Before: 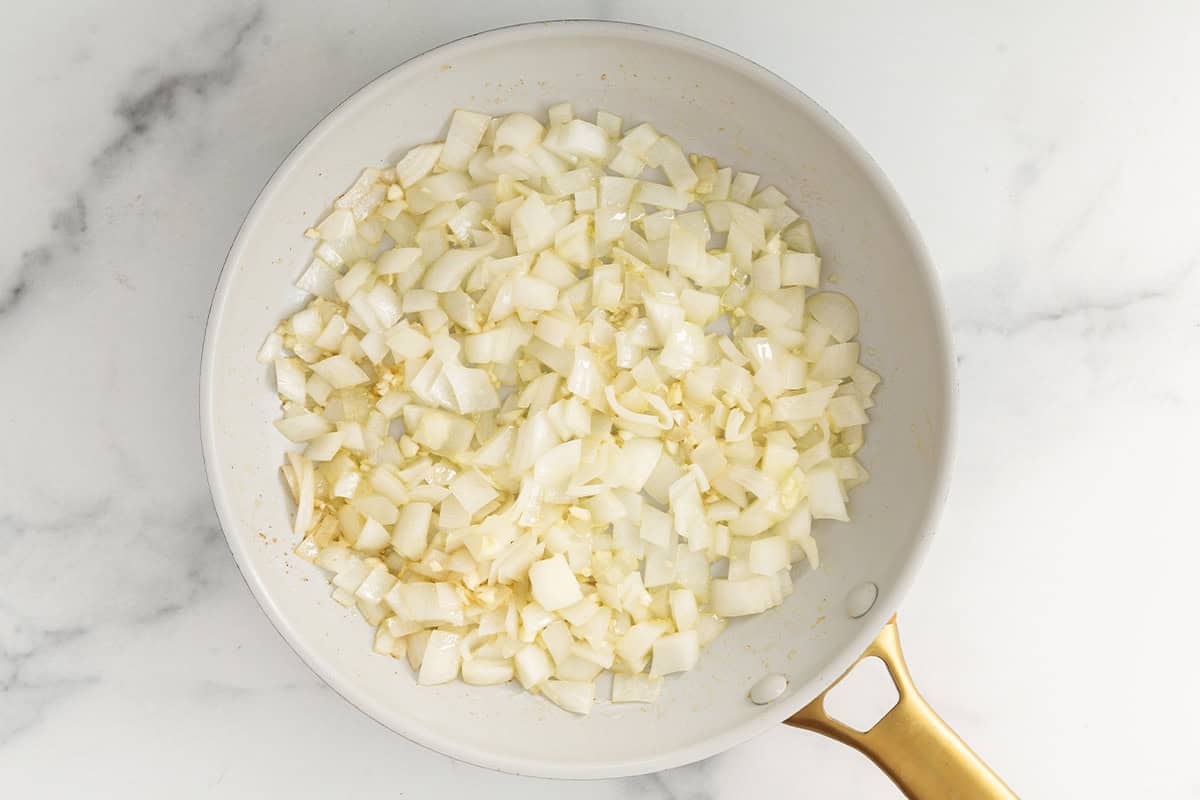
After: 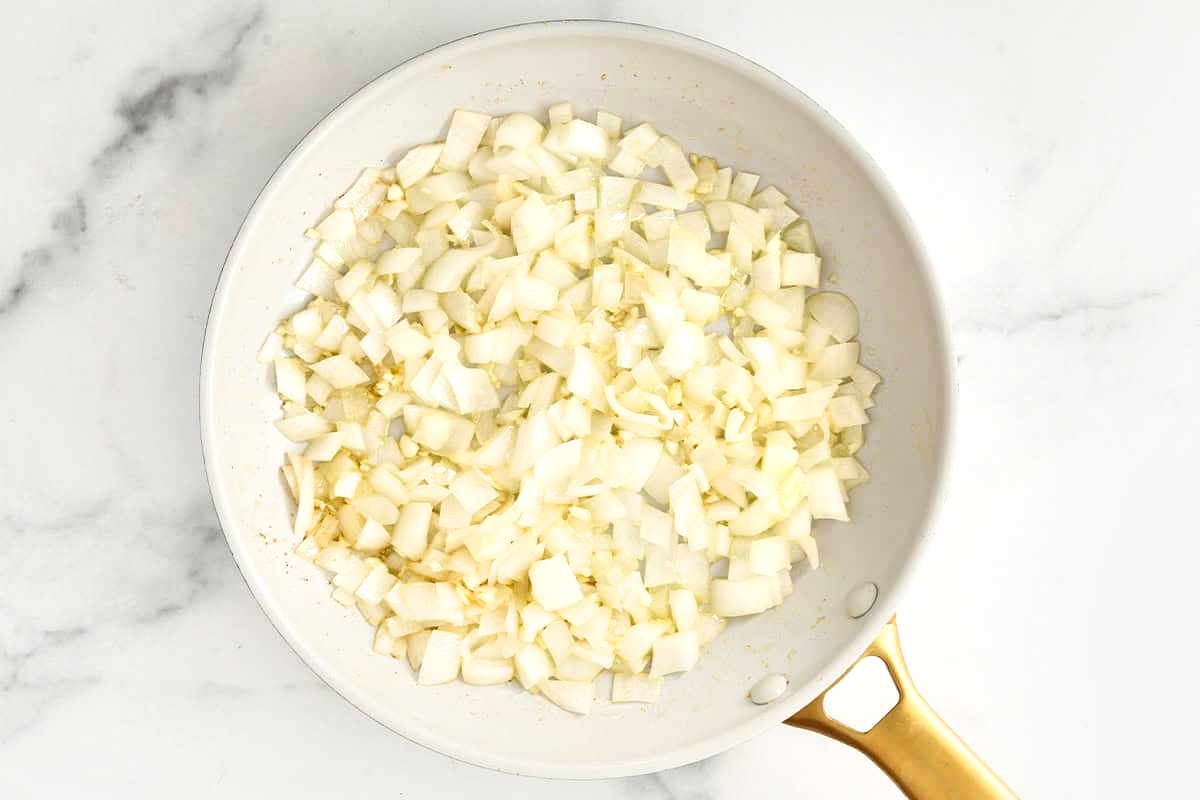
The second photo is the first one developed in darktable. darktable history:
exposure: exposure -0.211 EV, compensate highlight preservation false
local contrast: mode bilateral grid, contrast 44, coarseness 69, detail 214%, midtone range 0.2
base curve: curves: ch0 [(0, 0.007) (0.028, 0.063) (0.121, 0.311) (0.46, 0.743) (0.859, 0.957) (1, 1)]
